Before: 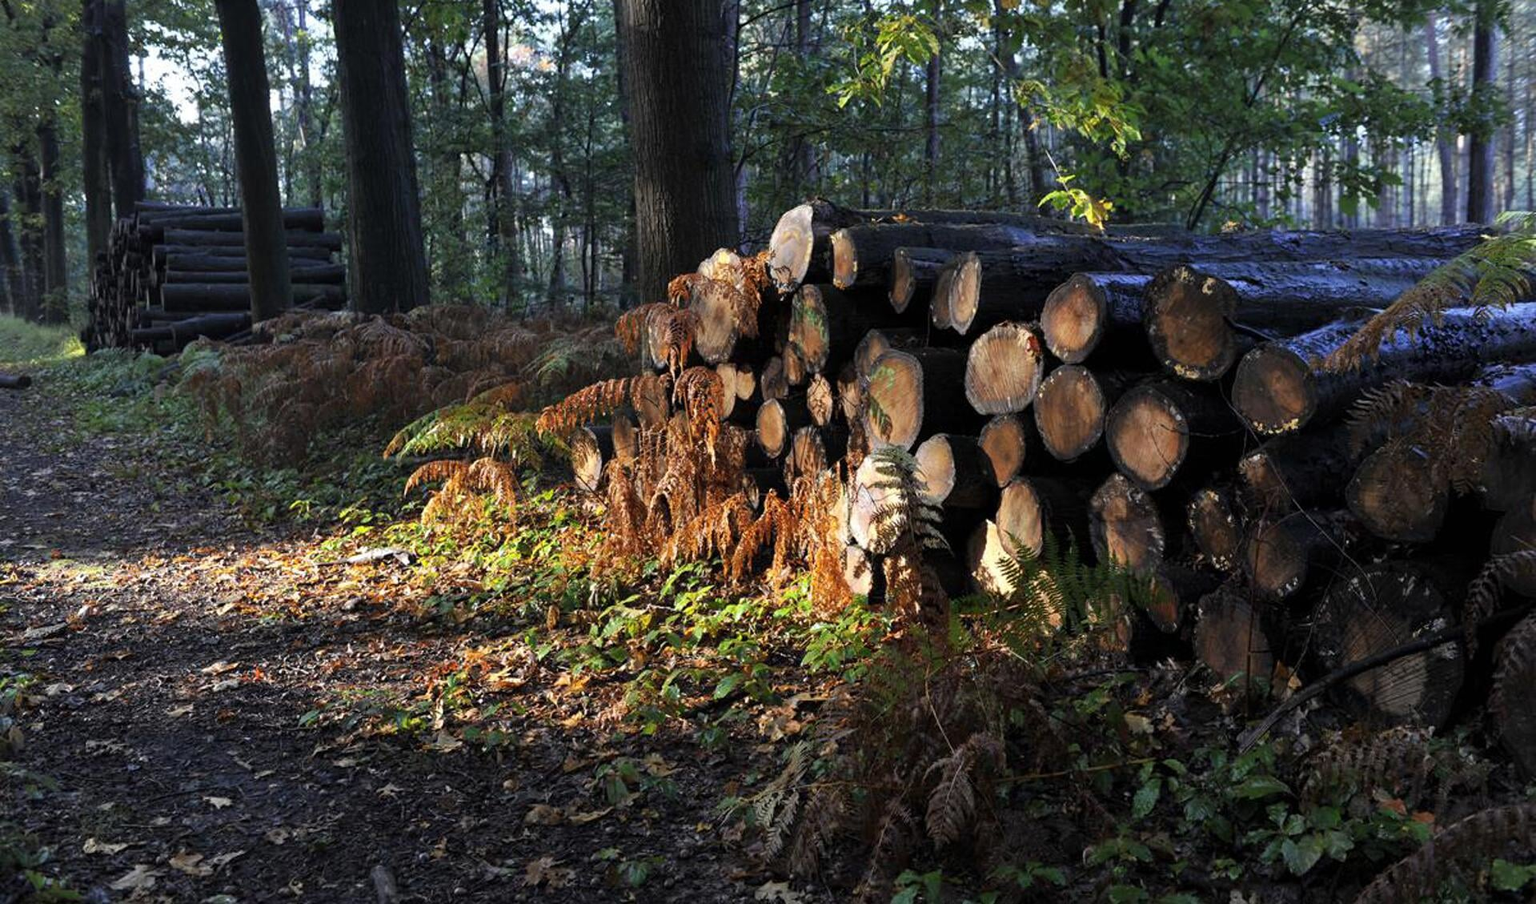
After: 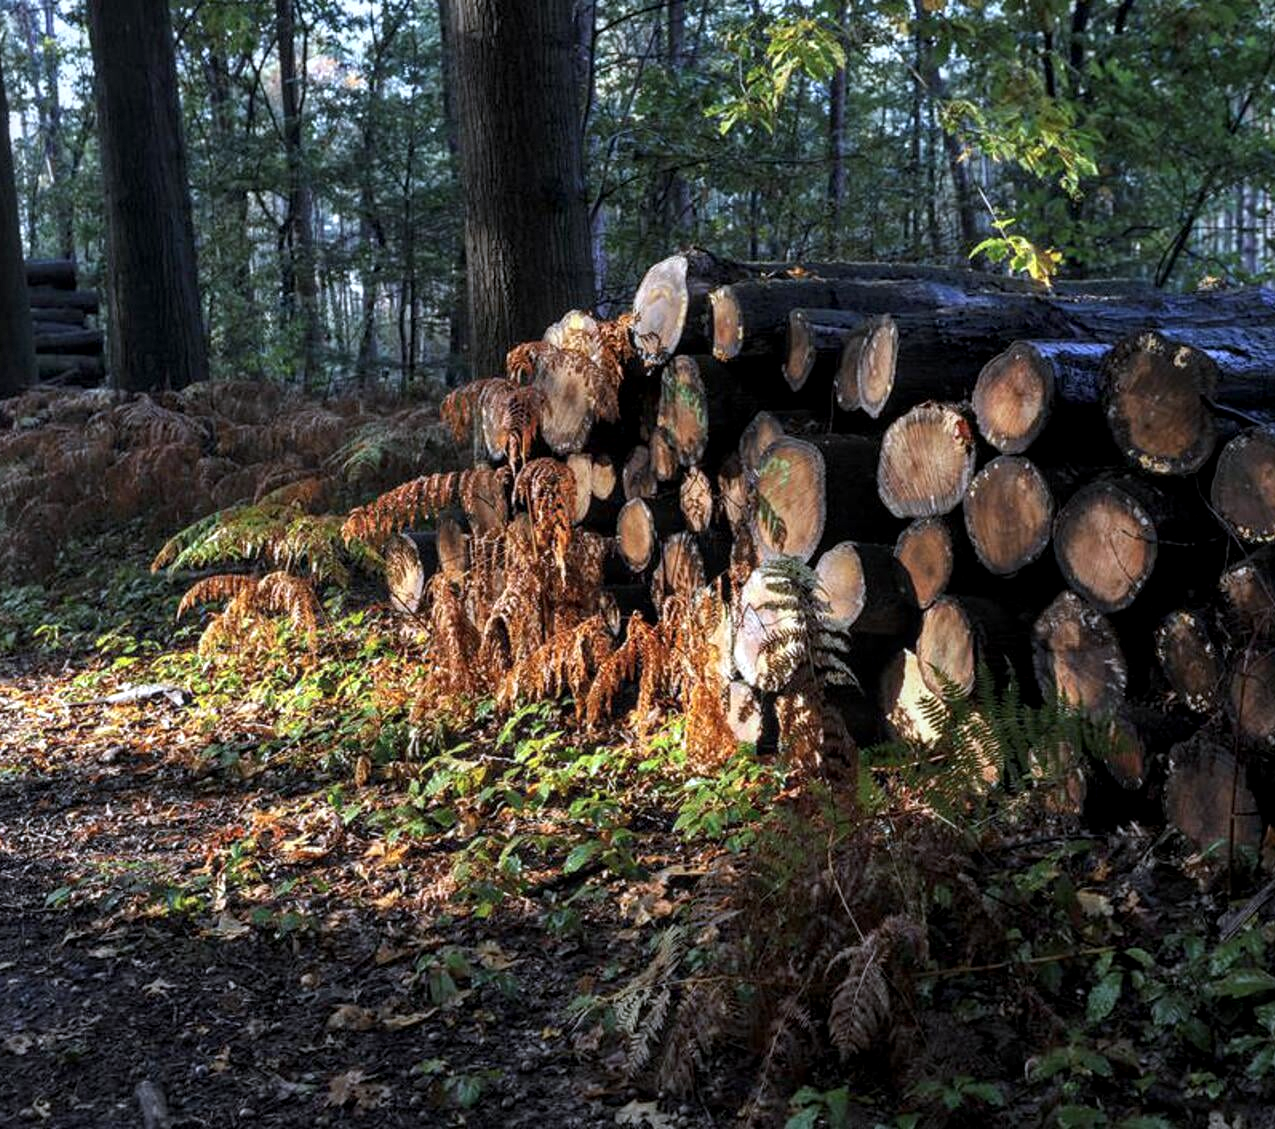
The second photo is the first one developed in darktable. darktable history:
local contrast: detail 130%
crop: left 17.129%, right 16.404%
color correction: highlights a* -0.628, highlights b* -9.04
